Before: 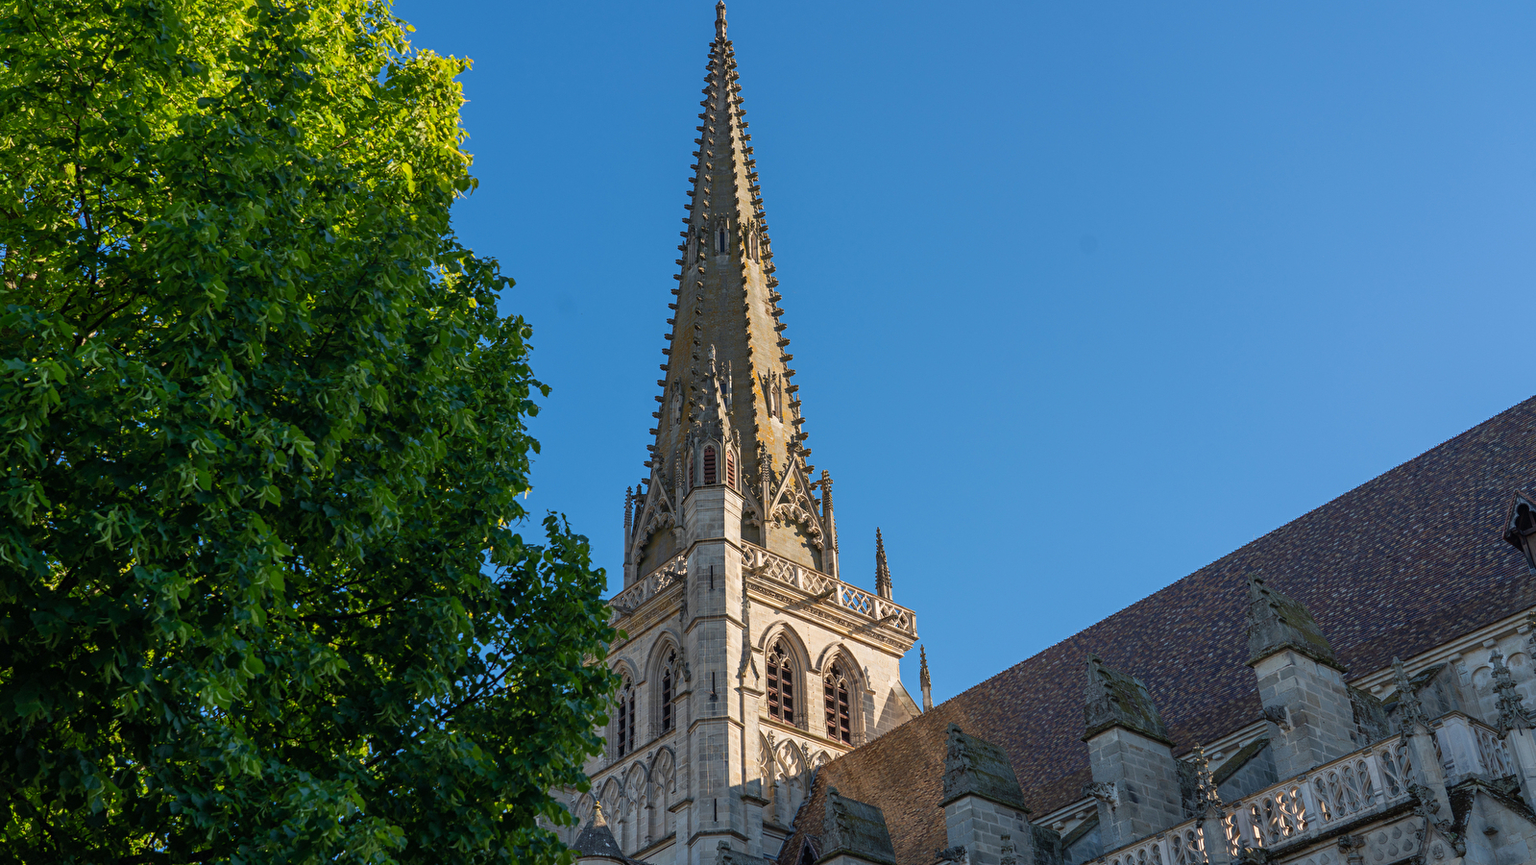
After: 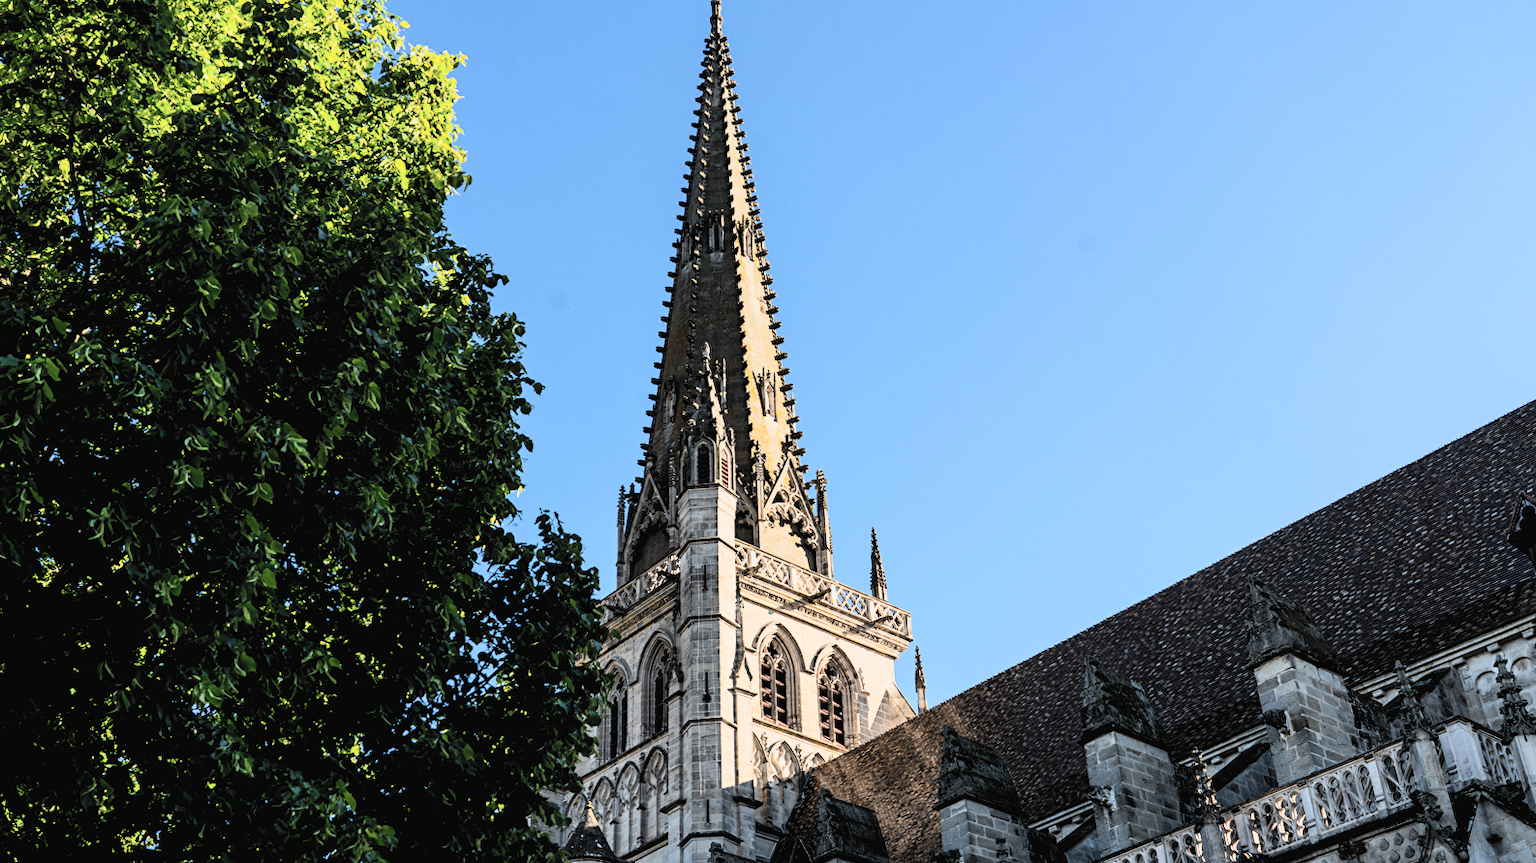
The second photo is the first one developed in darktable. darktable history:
filmic rgb: black relative exposure -3.21 EV, white relative exposure 7.02 EV, hardness 1.46, contrast 1.35
rotate and perspective: rotation 0.192°, lens shift (horizontal) -0.015, crop left 0.005, crop right 0.996, crop top 0.006, crop bottom 0.99
contrast brightness saturation: contrast 0.39, brightness 0.53
